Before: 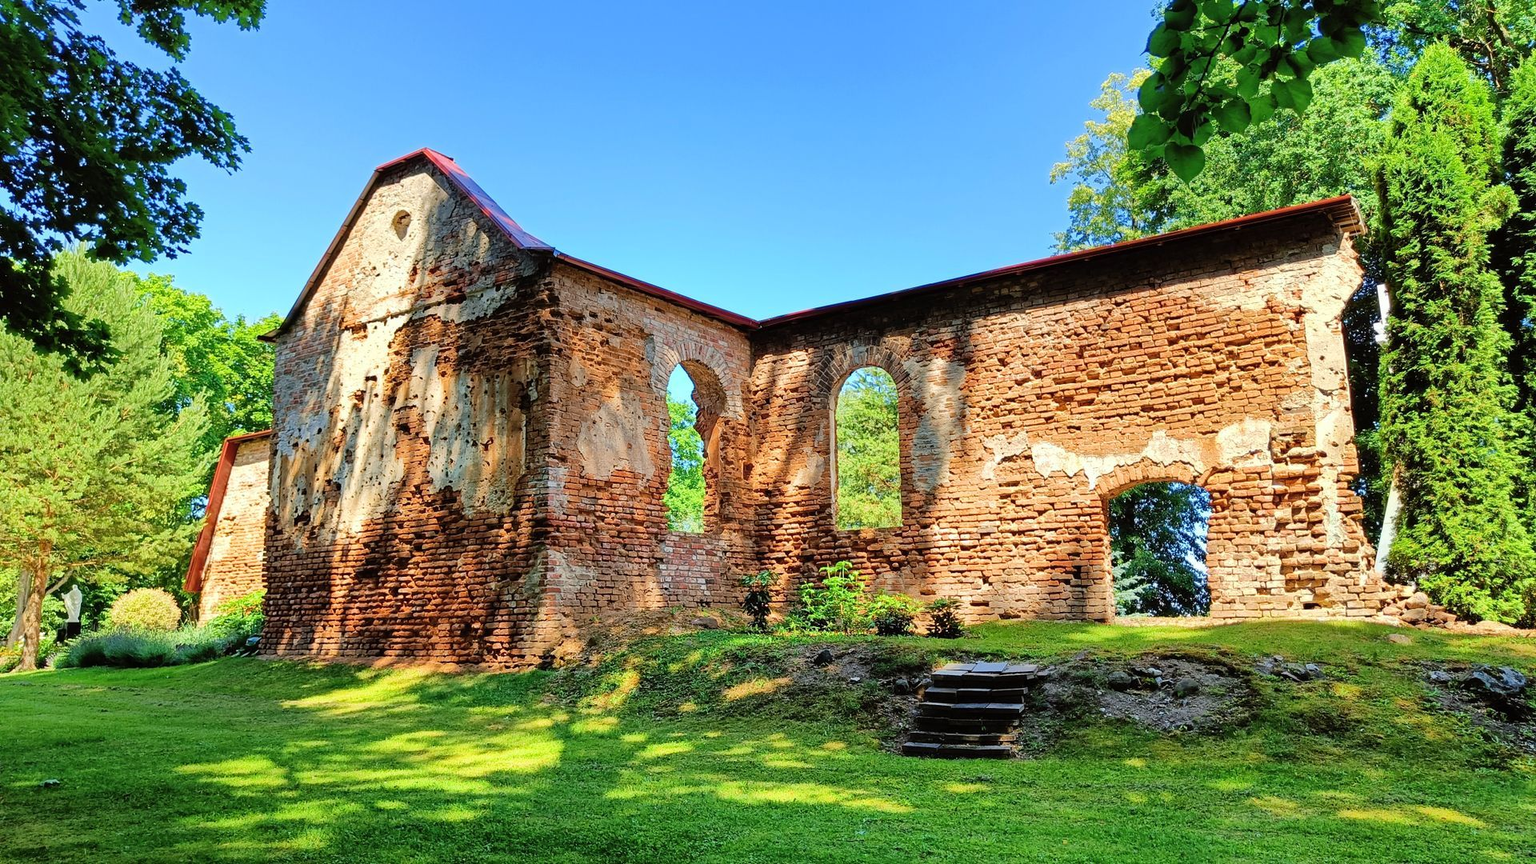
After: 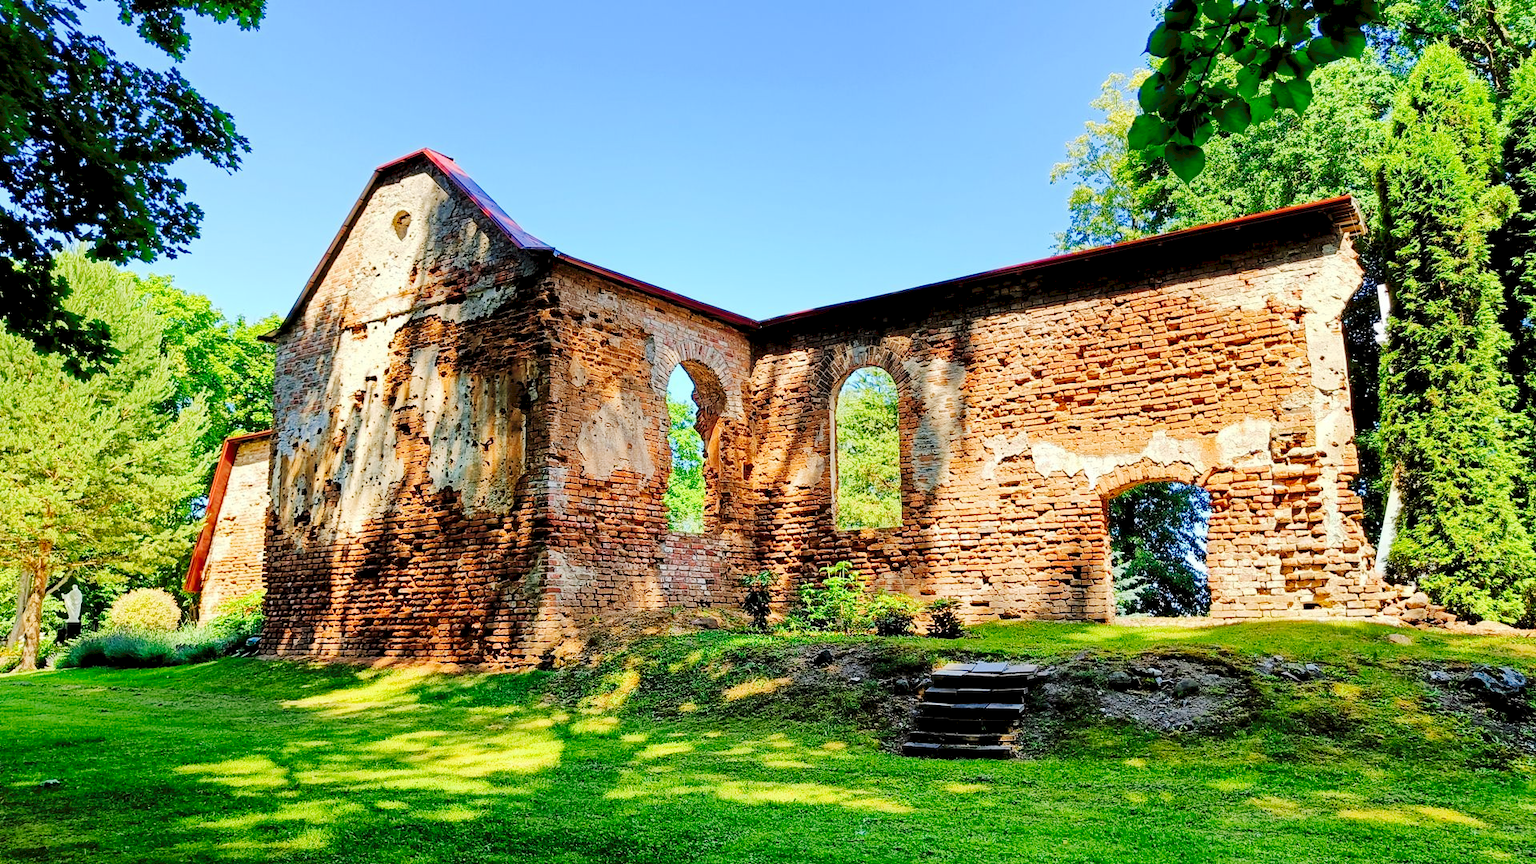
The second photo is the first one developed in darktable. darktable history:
exposure: black level correction 0.01, exposure 0.014 EV, compensate highlight preservation false
tone curve: curves: ch0 [(0, 0) (0.003, 0.077) (0.011, 0.078) (0.025, 0.078) (0.044, 0.08) (0.069, 0.088) (0.1, 0.102) (0.136, 0.12) (0.177, 0.148) (0.224, 0.191) (0.277, 0.261) (0.335, 0.335) (0.399, 0.419) (0.468, 0.522) (0.543, 0.611) (0.623, 0.702) (0.709, 0.779) (0.801, 0.855) (0.898, 0.918) (1, 1)], preserve colors none
